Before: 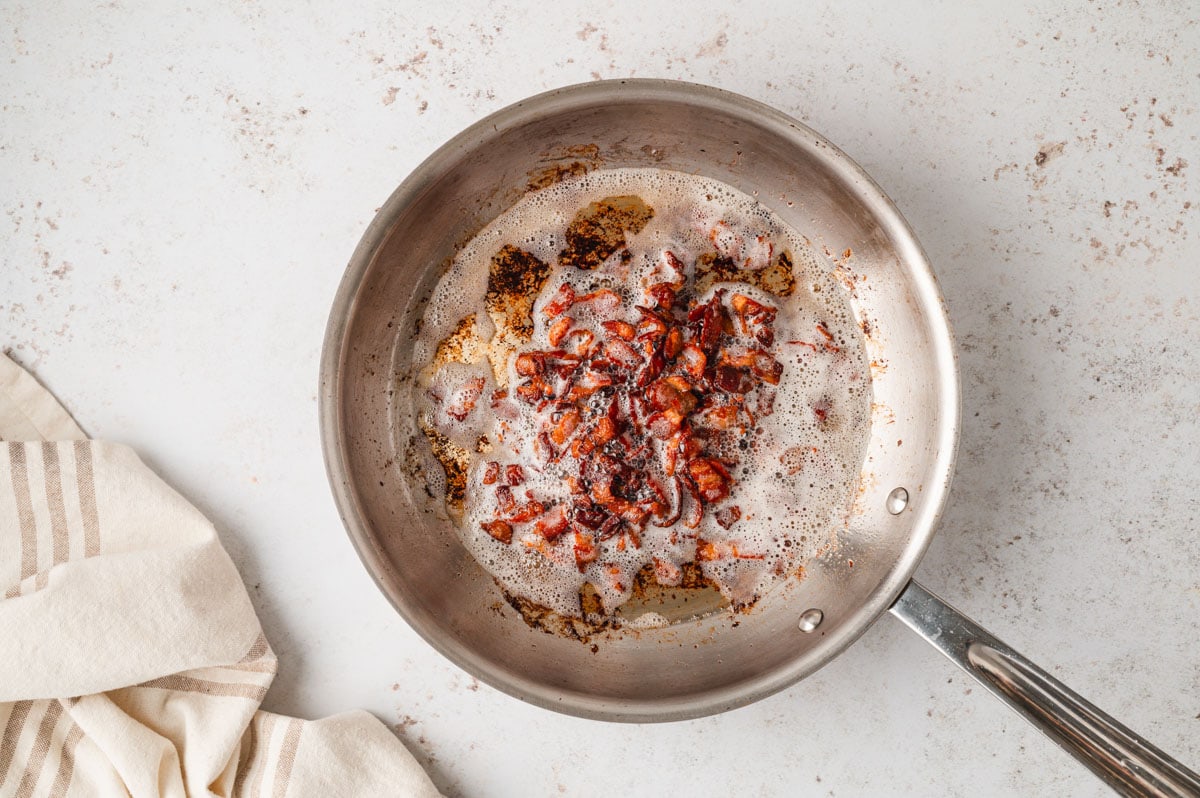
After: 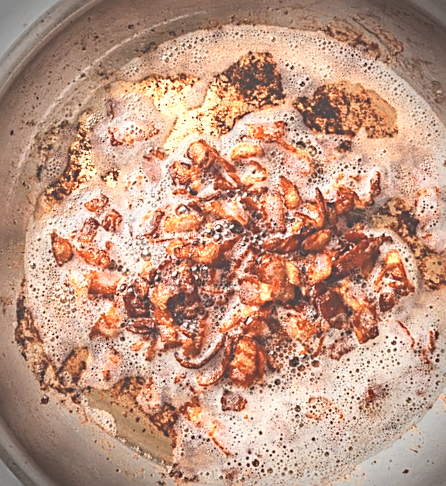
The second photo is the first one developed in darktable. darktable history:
sharpen: radius 2.66, amount 0.653
crop and rotate: angle -45.22°, top 16.529%, right 0.967%, bottom 11.751%
color zones: curves: ch0 [(0.018, 0.548) (0.197, 0.654) (0.425, 0.447) (0.605, 0.658) (0.732, 0.579)]; ch1 [(0.105, 0.531) (0.224, 0.531) (0.386, 0.39) (0.618, 0.456) (0.732, 0.456) (0.956, 0.421)]; ch2 [(0.039, 0.583) (0.215, 0.465) (0.399, 0.544) (0.465, 0.548) (0.614, 0.447) (0.724, 0.43) (0.882, 0.623) (0.956, 0.632)]
vignetting: brightness -0.718, saturation -0.487
exposure: black level correction -0.04, exposure 0.061 EV, compensate highlight preservation false
shadows and highlights: soften with gaussian
levels: levels [0, 0.445, 1]
velvia: on, module defaults
